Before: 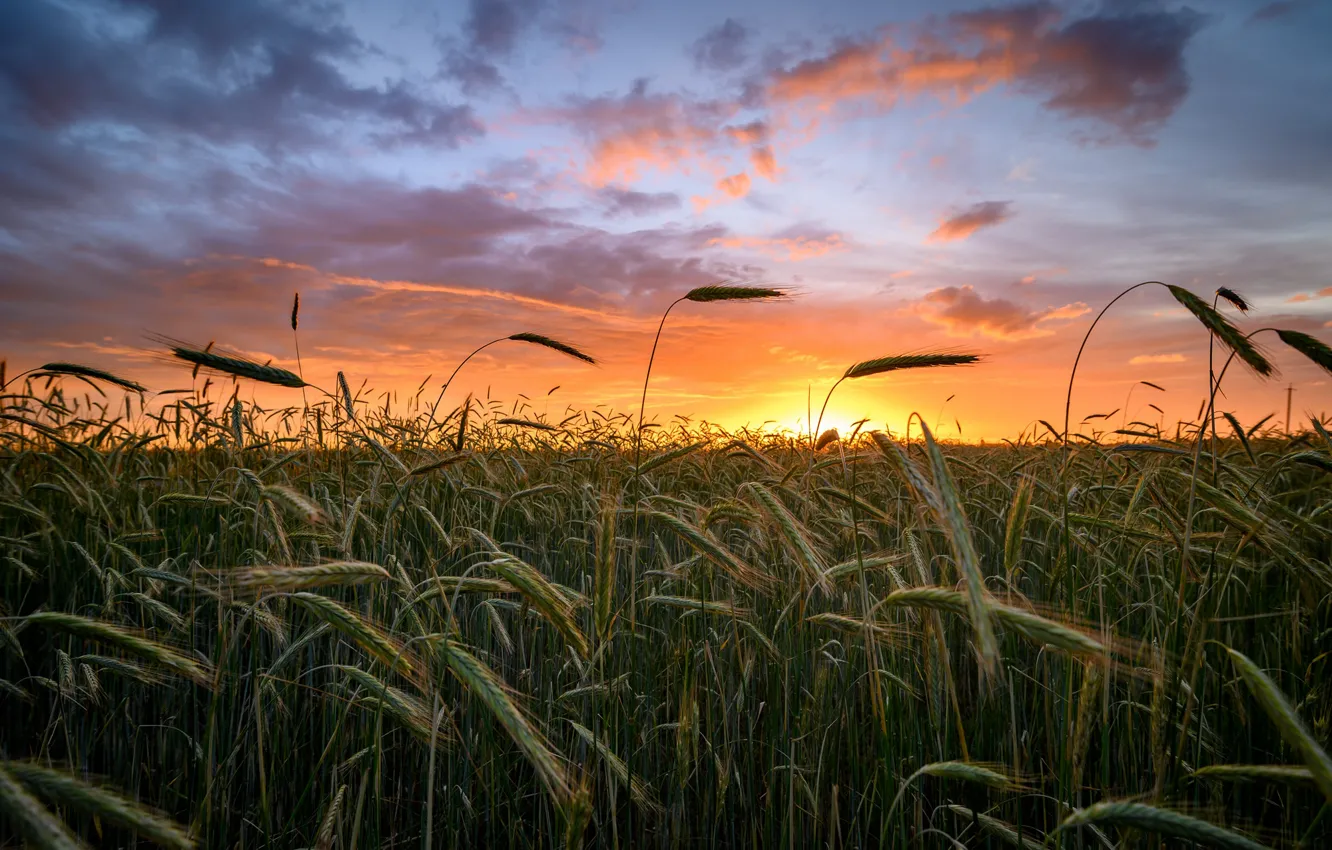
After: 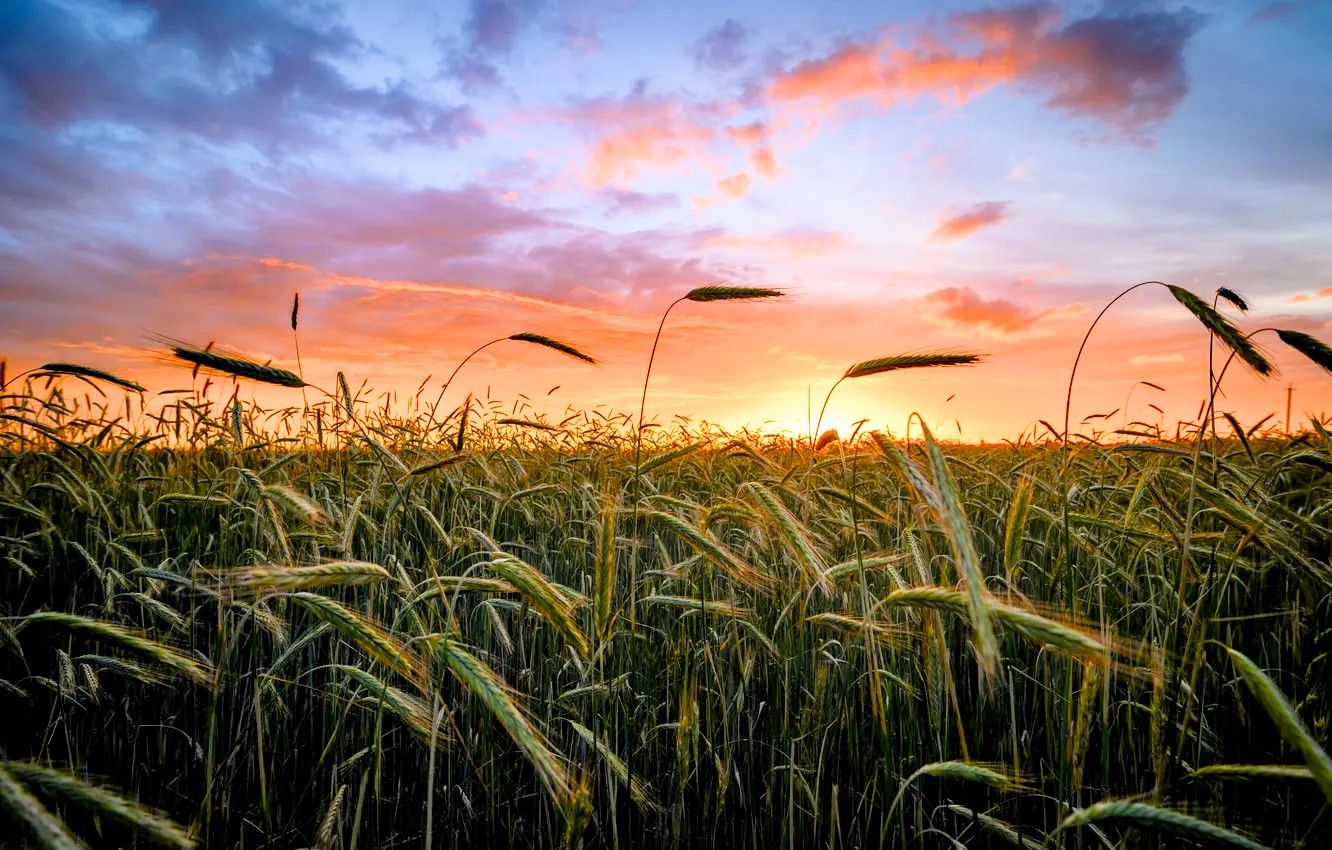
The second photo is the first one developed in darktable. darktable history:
filmic rgb: black relative exposure -7.6 EV, white relative exposure 4.64 EV, threshold 3 EV, target black luminance 0%, hardness 3.55, latitude 50.51%, contrast 1.033, highlights saturation mix 10%, shadows ↔ highlights balance -0.198%, color science v4 (2020), enable highlight reconstruction true
exposure: black level correction 0, exposure 1.2 EV, compensate exposure bias true, compensate highlight preservation false
